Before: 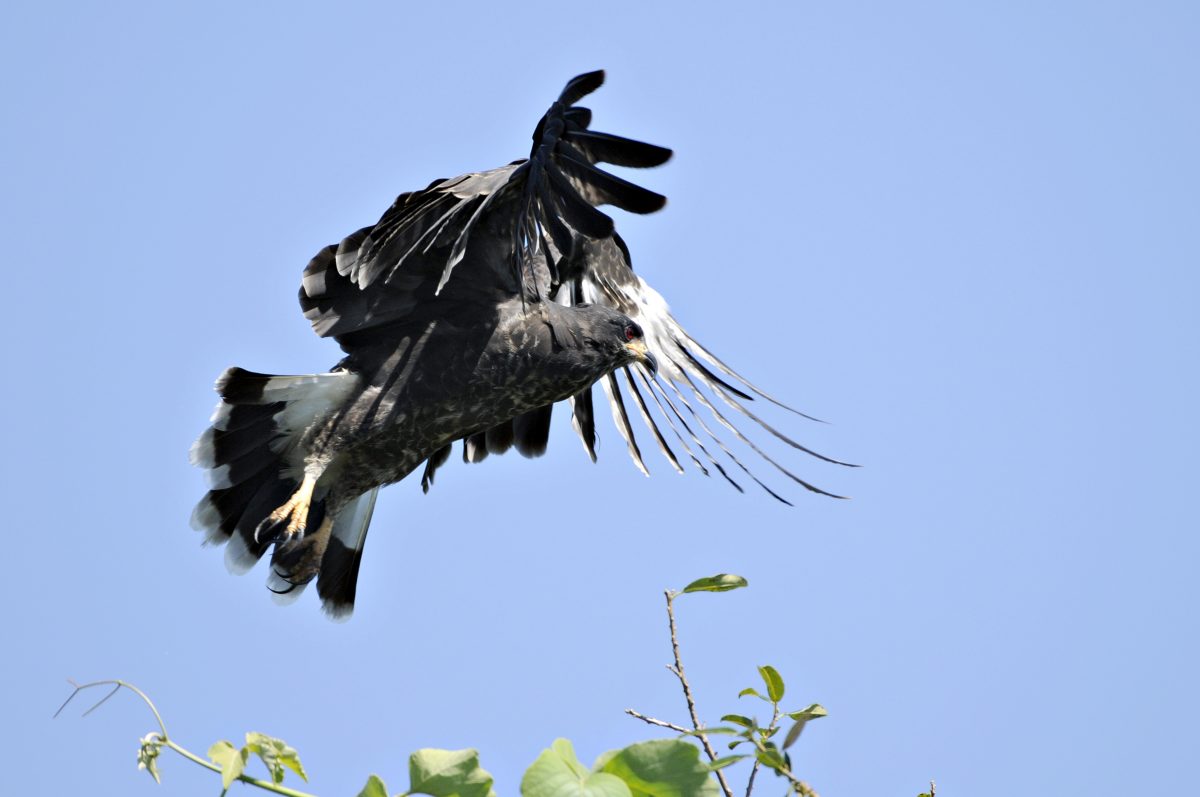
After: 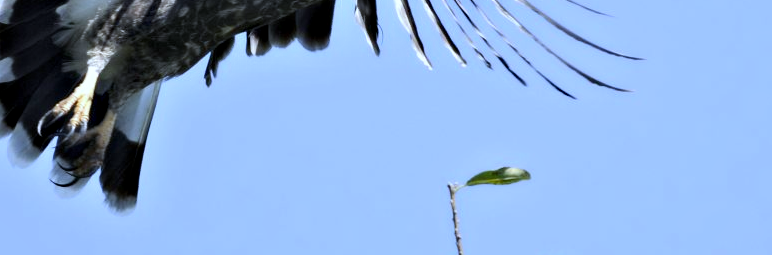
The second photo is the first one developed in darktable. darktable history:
white balance: red 0.926, green 1.003, blue 1.133
crop: left 18.091%, top 51.13%, right 17.525%, bottom 16.85%
contrast equalizer: y [[0.514, 0.573, 0.581, 0.508, 0.5, 0.5], [0.5 ×6], [0.5 ×6], [0 ×6], [0 ×6]]
